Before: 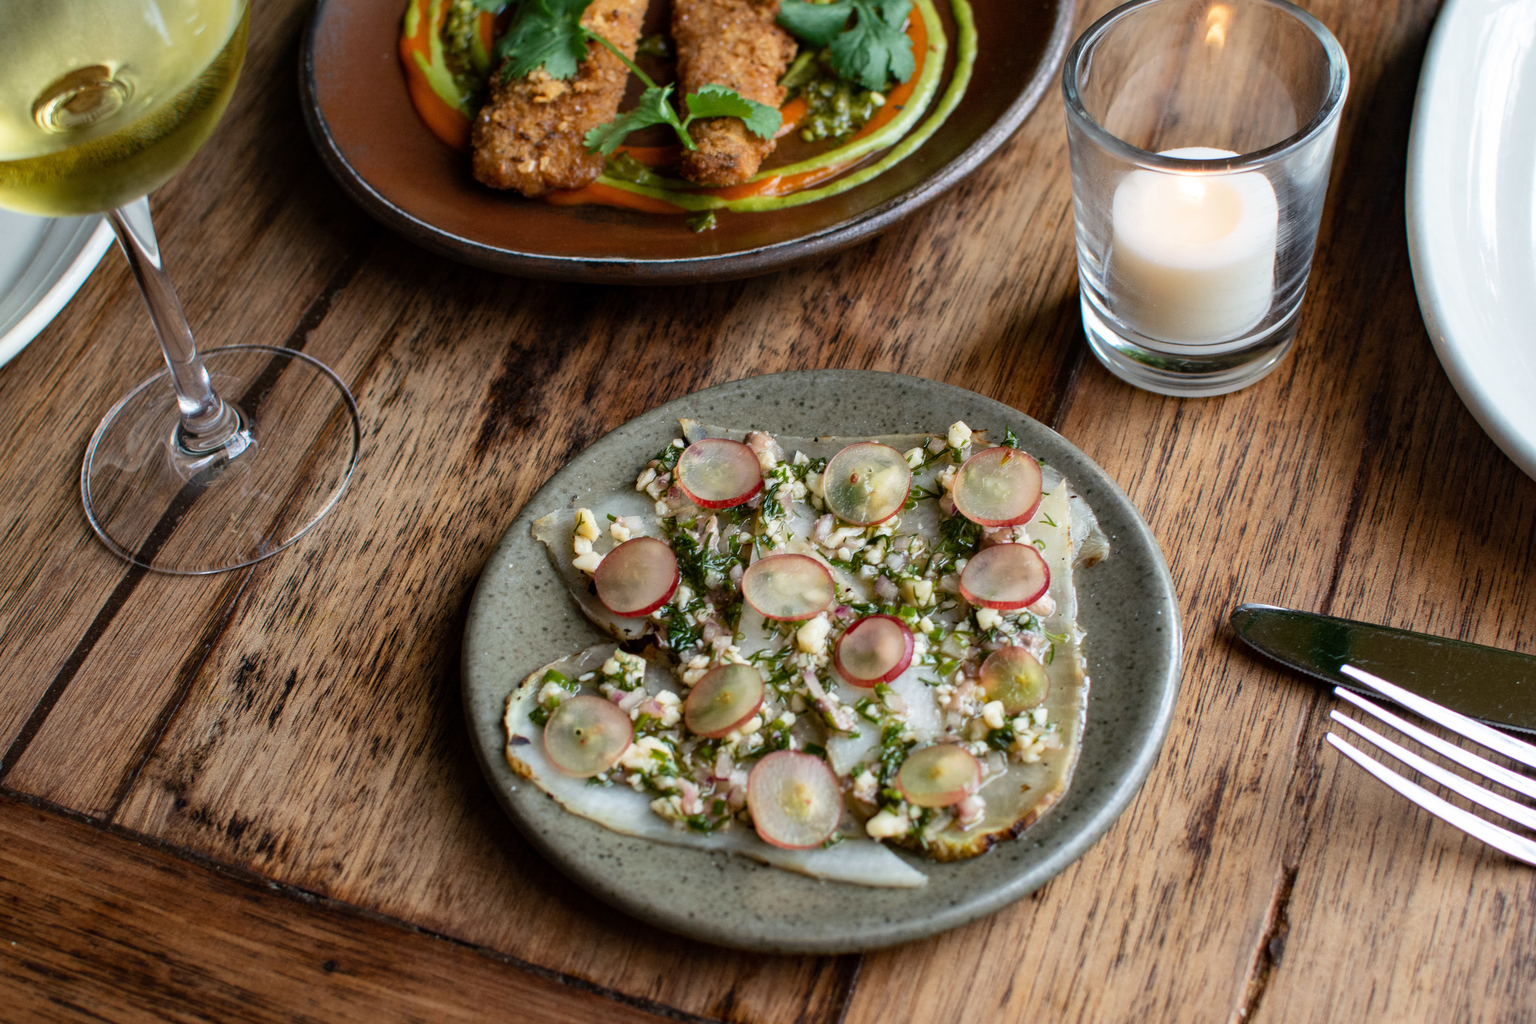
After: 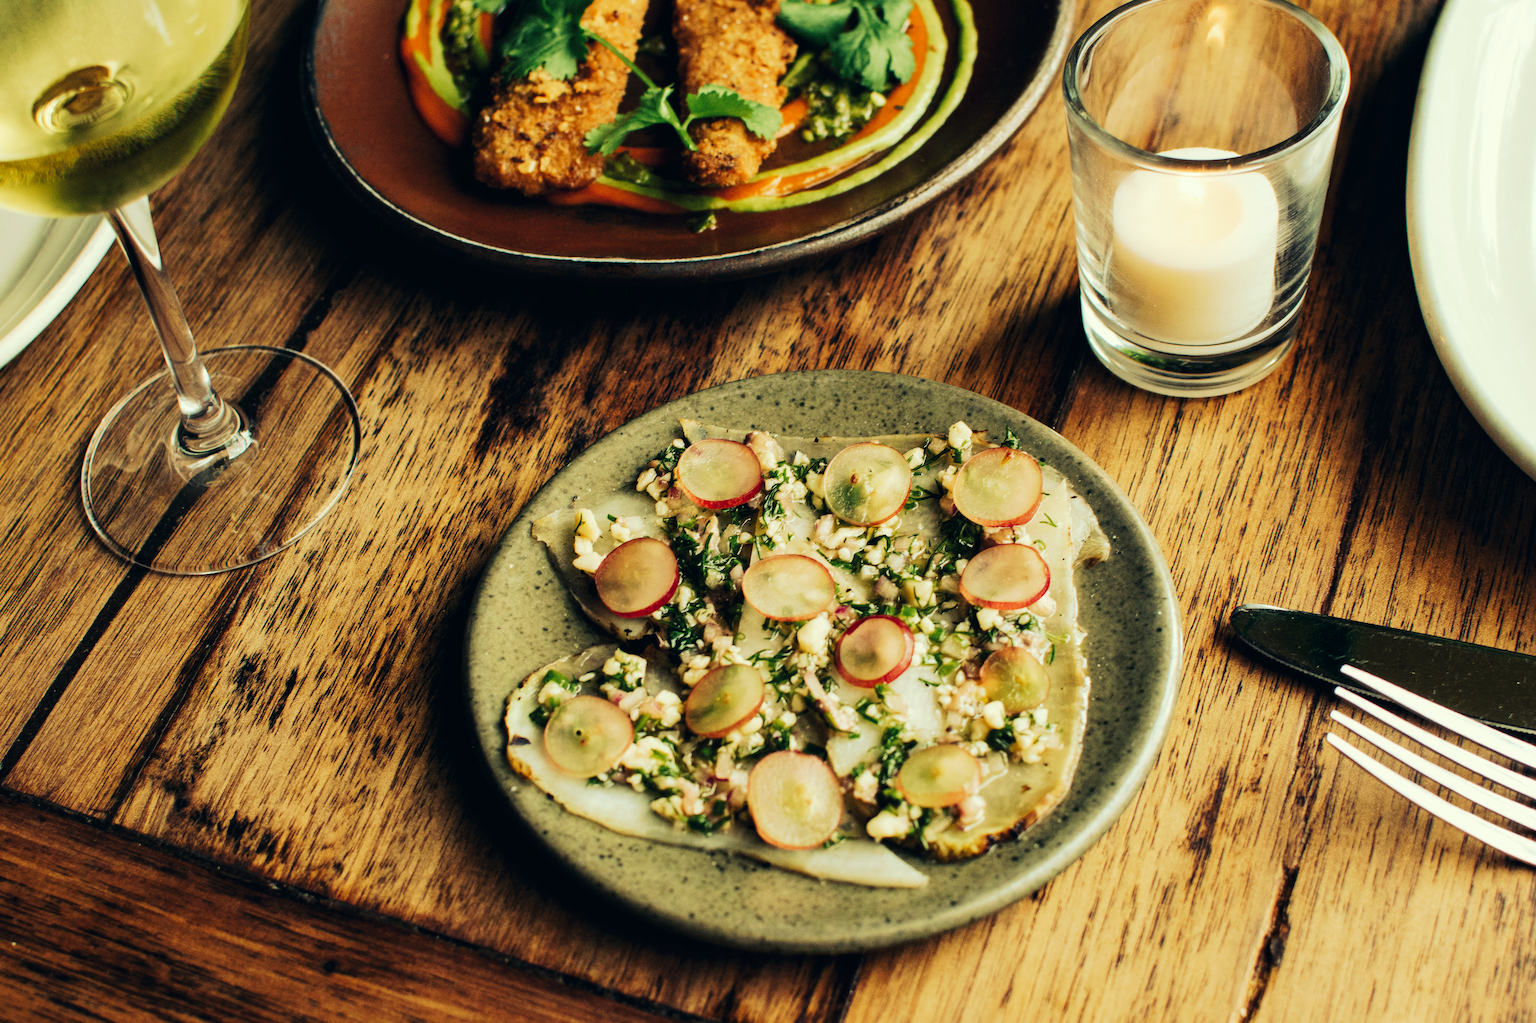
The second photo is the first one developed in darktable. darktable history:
tone curve: curves: ch0 [(0, 0) (0.003, 0.017) (0.011, 0.017) (0.025, 0.017) (0.044, 0.019) (0.069, 0.03) (0.1, 0.046) (0.136, 0.066) (0.177, 0.104) (0.224, 0.151) (0.277, 0.231) (0.335, 0.321) (0.399, 0.454) (0.468, 0.567) (0.543, 0.674) (0.623, 0.763) (0.709, 0.82) (0.801, 0.872) (0.898, 0.934) (1, 1)], preserve colors none
color look up table: target L [89.73, 91.52, 88.7, 76.57, 61.93, 59.97, 53.12, 40.21, 30.78, 30.22, 200.49, 82.1, 78.83, 68.09, 71.17, 59.71, 62.24, 53.1, 52.12, 49.24, 44.79, 35.13, 32.43, 21.37, 96.1, 91.87, 83.1, 79.69, 69.42, 78.79, 61.13, 82.29, 73.92, 59.38, 58.29, 43.18, 39.83, 59.94, 32.78, 35.55, 3.148, 10.3, 90.72, 69.18, 70.41, 65.94, 61.38, 49.48, 39.4], target a [-5.163, -26.95, -34.68, -24.16, -44.44, -25.46, -6.123, -23.08, -16.02, -19.47, 0, -0.735, 15.1, 30.28, 7.846, 43.09, 44.07, 17.94, 6.756, 42.08, 44.28, 25.28, 27.56, 0.054, -1.701, 6.563, 2.394, -6.591, 39.91, 12.29, 6.501, 11.11, 12.4, 1.752, 12.31, 39.35, 4.192, 18.47, 16.7, 13.92, -8.001, 6.015, -24.98, -21.91, -27.66, -30.19, -21.73, -24.92, -14.62], target b [55.92, 62.93, 45.76, 33.27, 42.31, 34.93, 39.34, 24.72, 19.5, 12.86, 0, 69.58, 40.98, 54.93, 31.66, 41.37, 30.55, 41.4, 19.87, 23.61, 36.44, 30.97, 9.279, 16.66, 11.04, 13.45, 17.82, -3.489, 21.42, 22.88, 17.07, 14.59, -6.171, -4.827, 8.849, 8.265, -1.701, 4.155, -1.962, -17.71, -9.951, -22.71, 3.653, 16.53, -3.988, 24.67, 7.204, 15.48, -1.838], num patches 49
